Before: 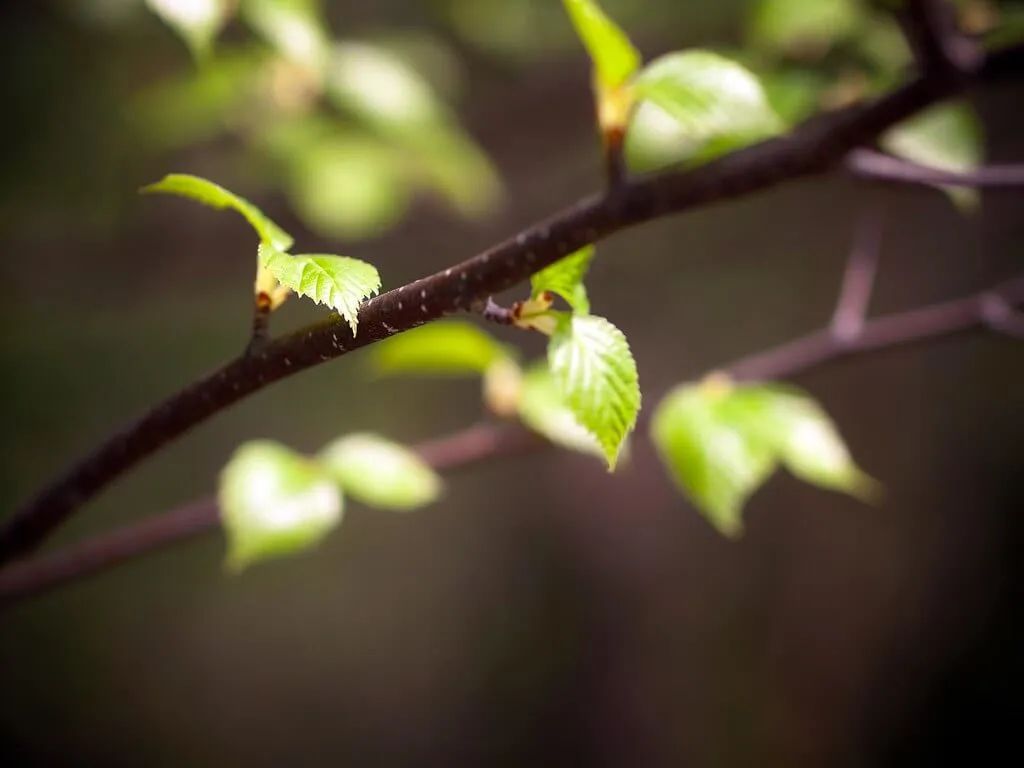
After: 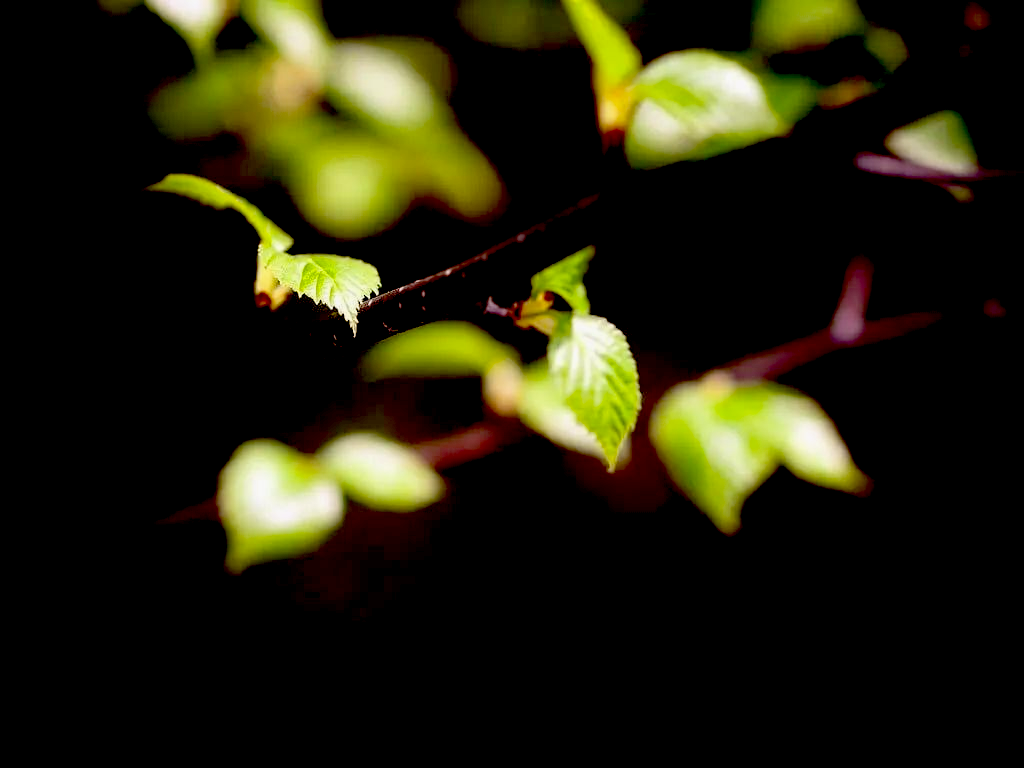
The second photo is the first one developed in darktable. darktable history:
exposure: black level correction 0.098, exposure -0.083 EV, compensate highlight preservation false
